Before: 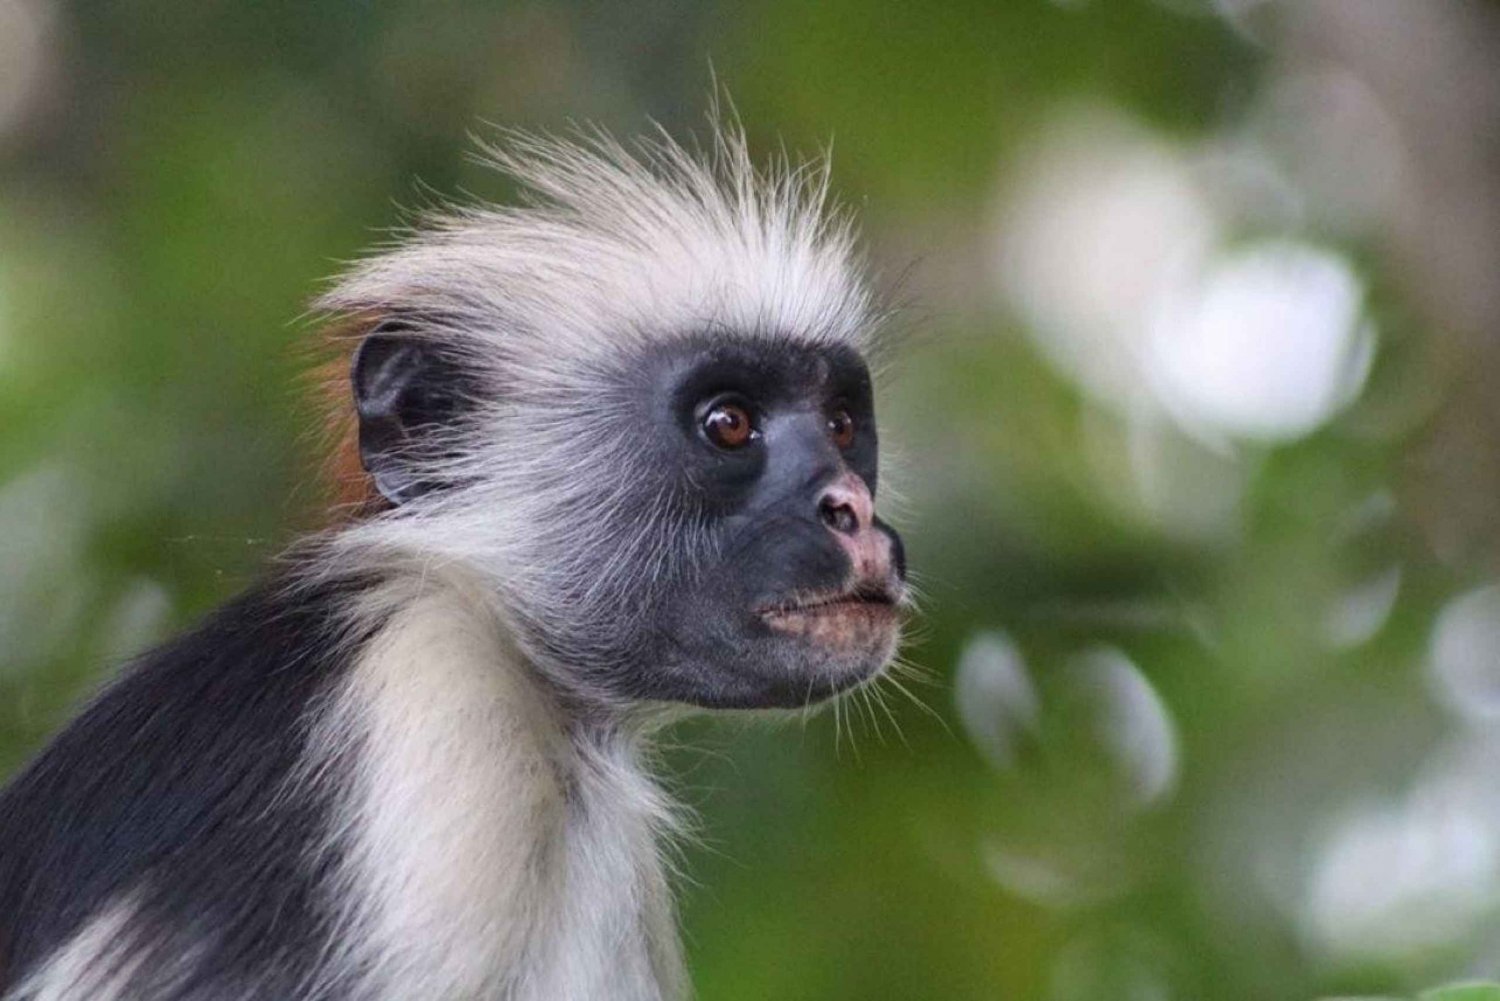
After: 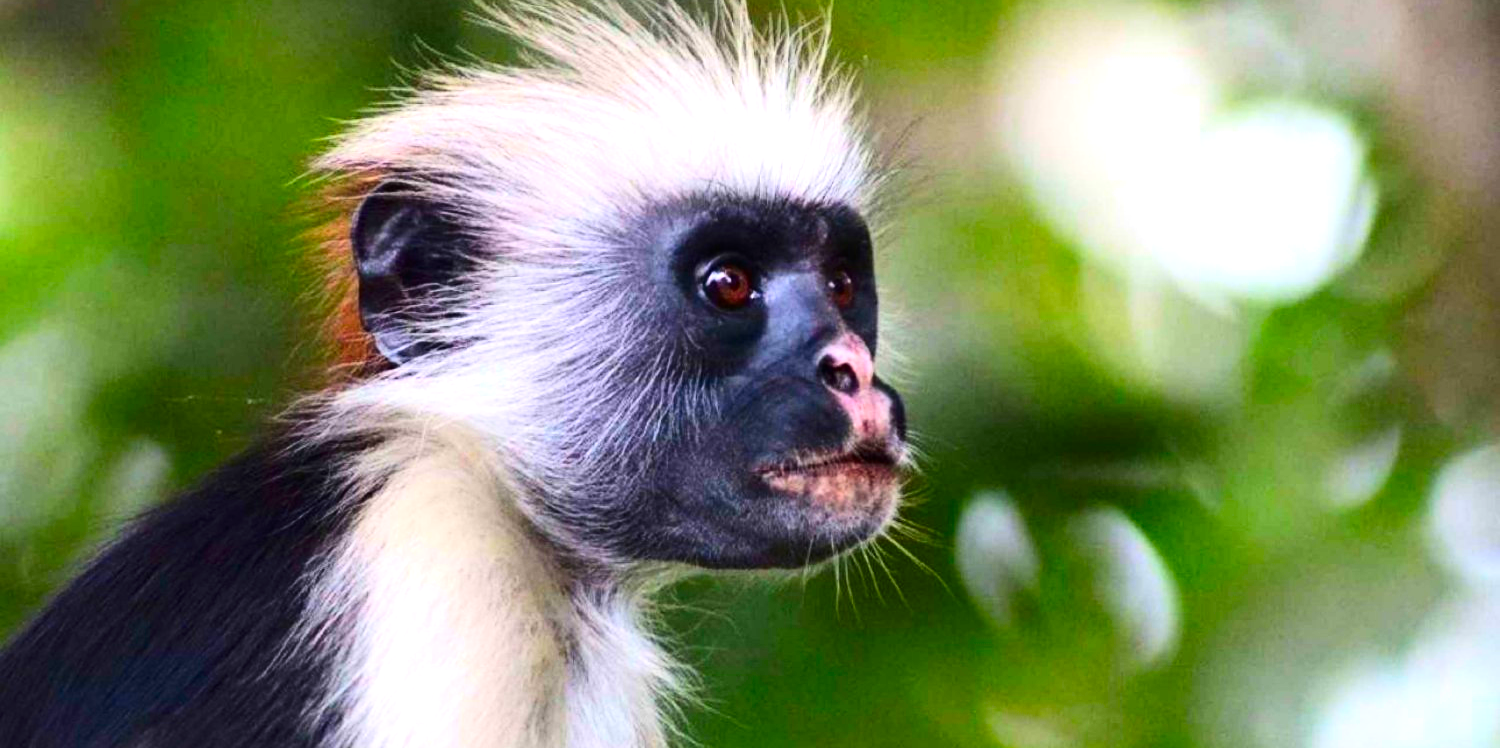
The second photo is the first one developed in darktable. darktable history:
crop: top 13.994%, bottom 11.244%
contrast brightness saturation: contrast 0.257, brightness 0.017, saturation 0.884
tone equalizer: -8 EV -0.762 EV, -7 EV -0.696 EV, -6 EV -0.588 EV, -5 EV -0.414 EV, -3 EV 0.391 EV, -2 EV 0.6 EV, -1 EV 0.677 EV, +0 EV 0.768 EV, luminance estimator HSV value / RGB max
